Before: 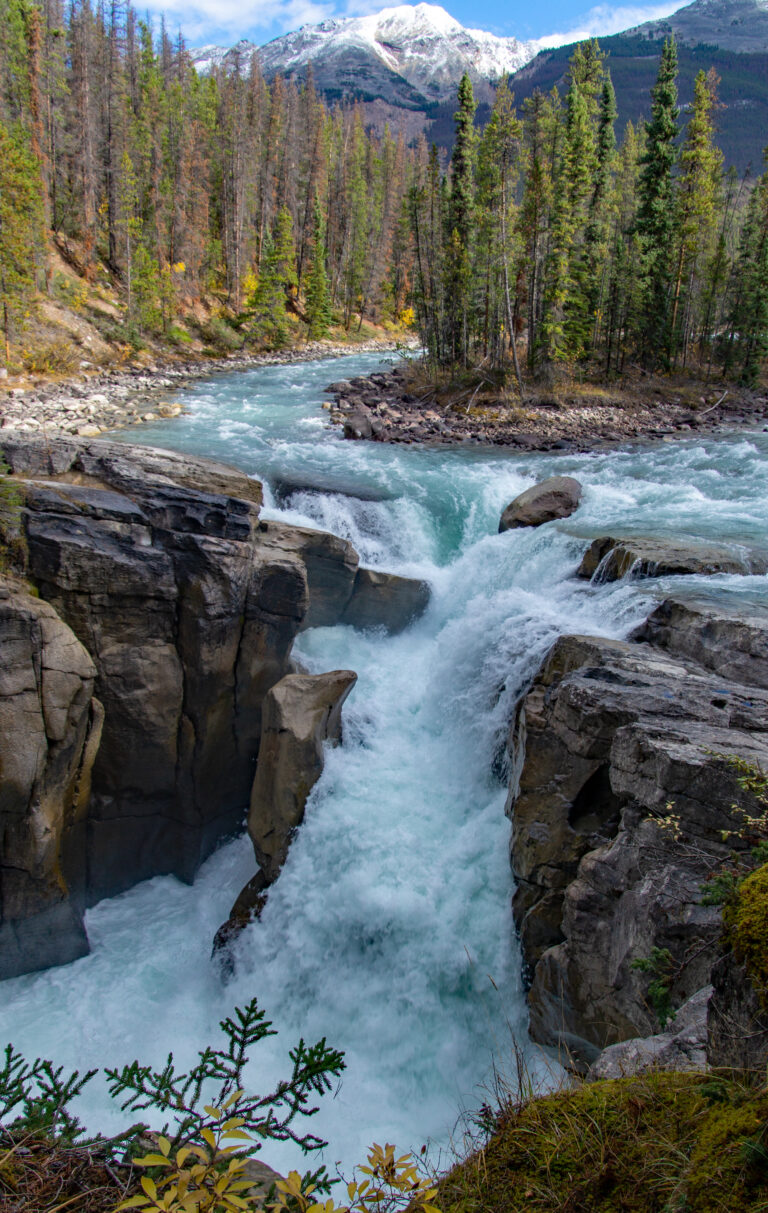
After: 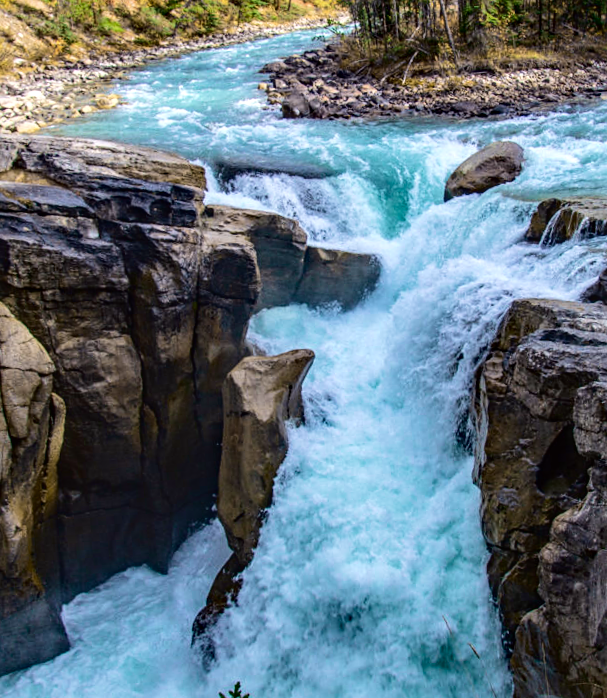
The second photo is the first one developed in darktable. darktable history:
rotate and perspective: rotation -4.2°, shear 0.006, automatic cropping off
tone curve: curves: ch0 [(0, 0.023) (0.087, 0.065) (0.184, 0.168) (0.45, 0.54) (0.57, 0.683) (0.722, 0.825) (0.877, 0.948) (1, 1)]; ch1 [(0, 0) (0.388, 0.369) (0.45, 0.43) (0.505, 0.509) (0.534, 0.528) (0.657, 0.655) (1, 1)]; ch2 [(0, 0) (0.314, 0.223) (0.427, 0.405) (0.5, 0.5) (0.55, 0.566) (0.625, 0.657) (1, 1)], color space Lab, independent channels, preserve colors none
local contrast: on, module defaults
crop: left 11.123%, top 27.61%, right 18.3%, bottom 17.034%
sharpen: amount 0.2
velvia: on, module defaults
